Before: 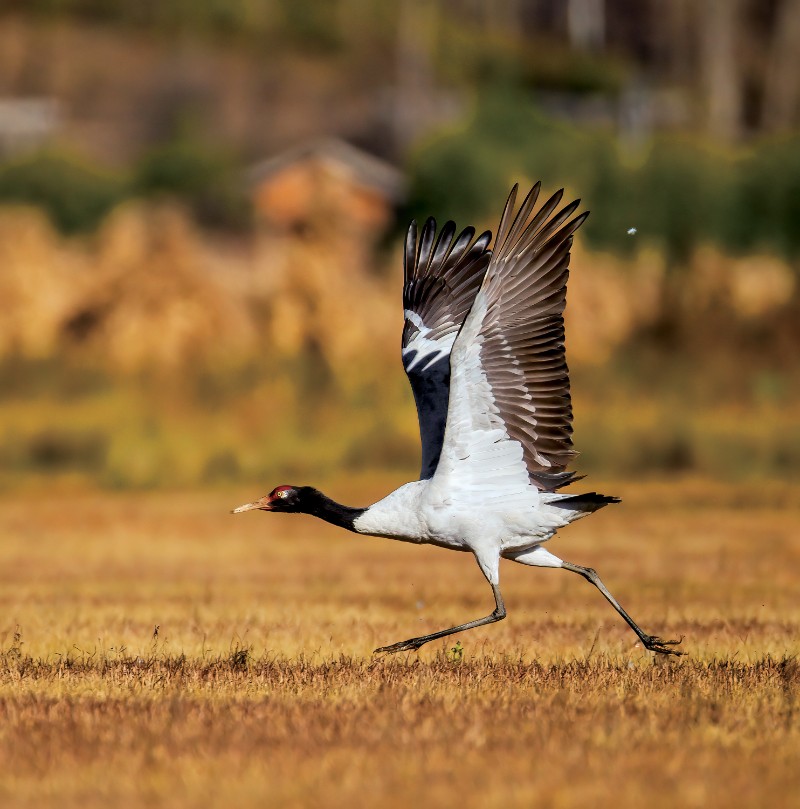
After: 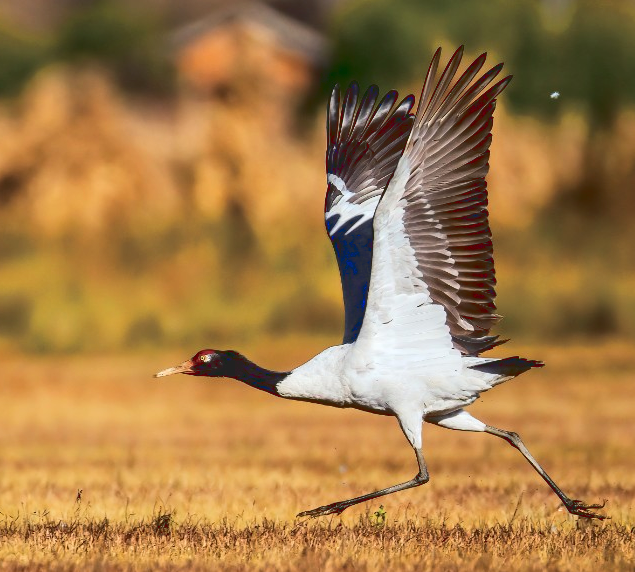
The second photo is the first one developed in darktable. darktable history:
crop: left 9.712%, top 16.928%, right 10.845%, bottom 12.332%
tone curve: curves: ch0 [(0, 0.129) (0.187, 0.207) (0.729, 0.789) (1, 1)], color space Lab, linked channels, preserve colors none
